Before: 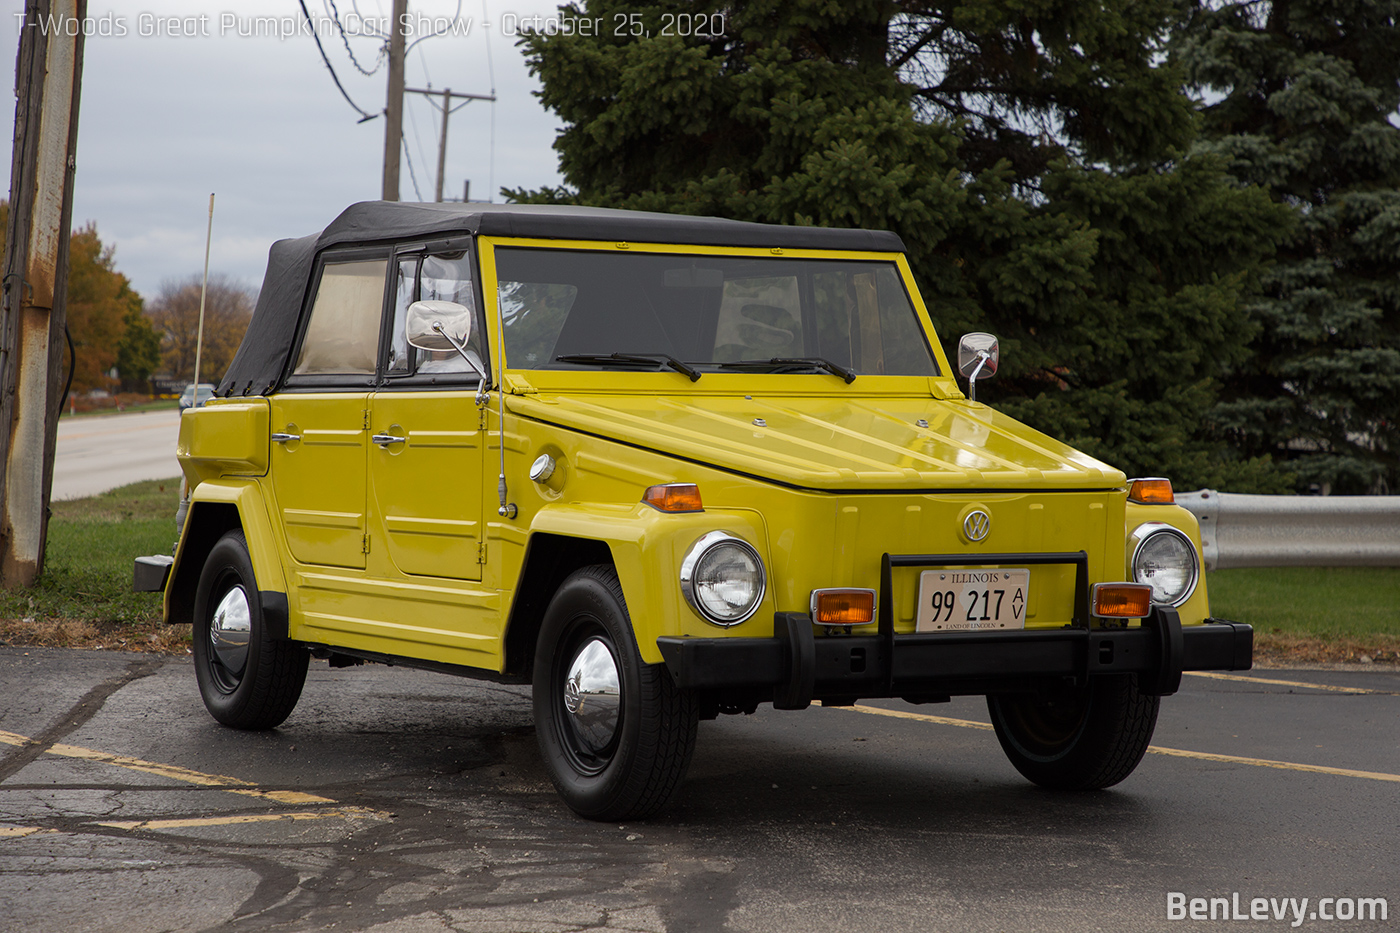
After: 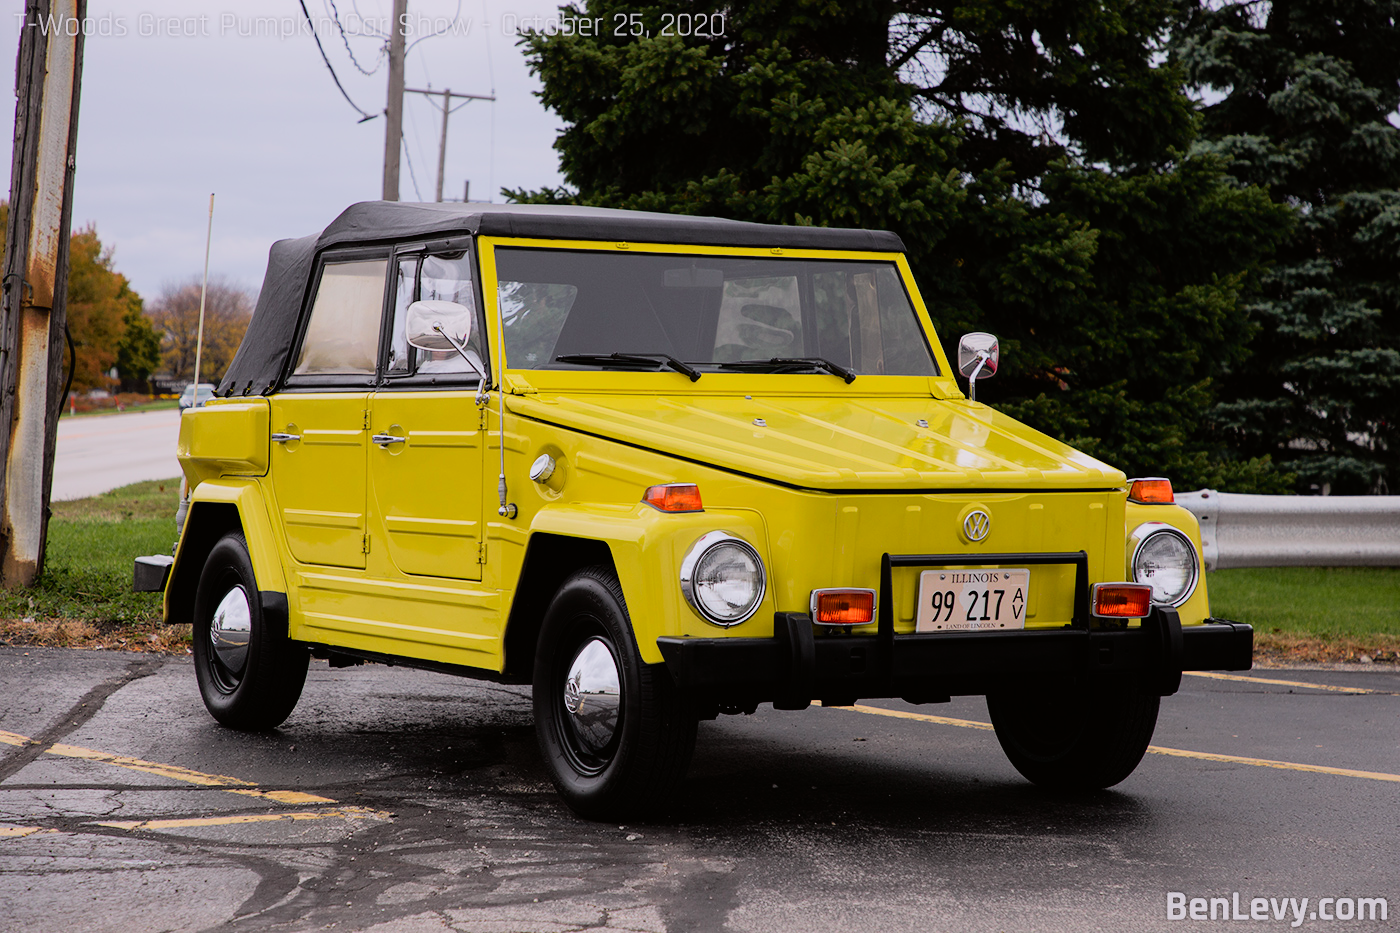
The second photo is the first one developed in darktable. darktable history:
filmic rgb: black relative exposure -7.65 EV, white relative exposure 4.56 EV, hardness 3.61, contrast 1.05
shadows and highlights: shadows 10, white point adjustment 1, highlights -40
white balance: red 1.004, blue 1.096
tone curve: curves: ch0 [(0, 0.005) (0.103, 0.097) (0.18, 0.22) (0.4, 0.485) (0.5, 0.612) (0.668, 0.787) (0.823, 0.894) (1, 0.971)]; ch1 [(0, 0) (0.172, 0.123) (0.324, 0.253) (0.396, 0.388) (0.478, 0.461) (0.499, 0.498) (0.522, 0.528) (0.609, 0.686) (0.704, 0.818) (1, 1)]; ch2 [(0, 0) (0.411, 0.424) (0.496, 0.501) (0.515, 0.514) (0.555, 0.585) (0.641, 0.69) (1, 1)], color space Lab, independent channels, preserve colors none
